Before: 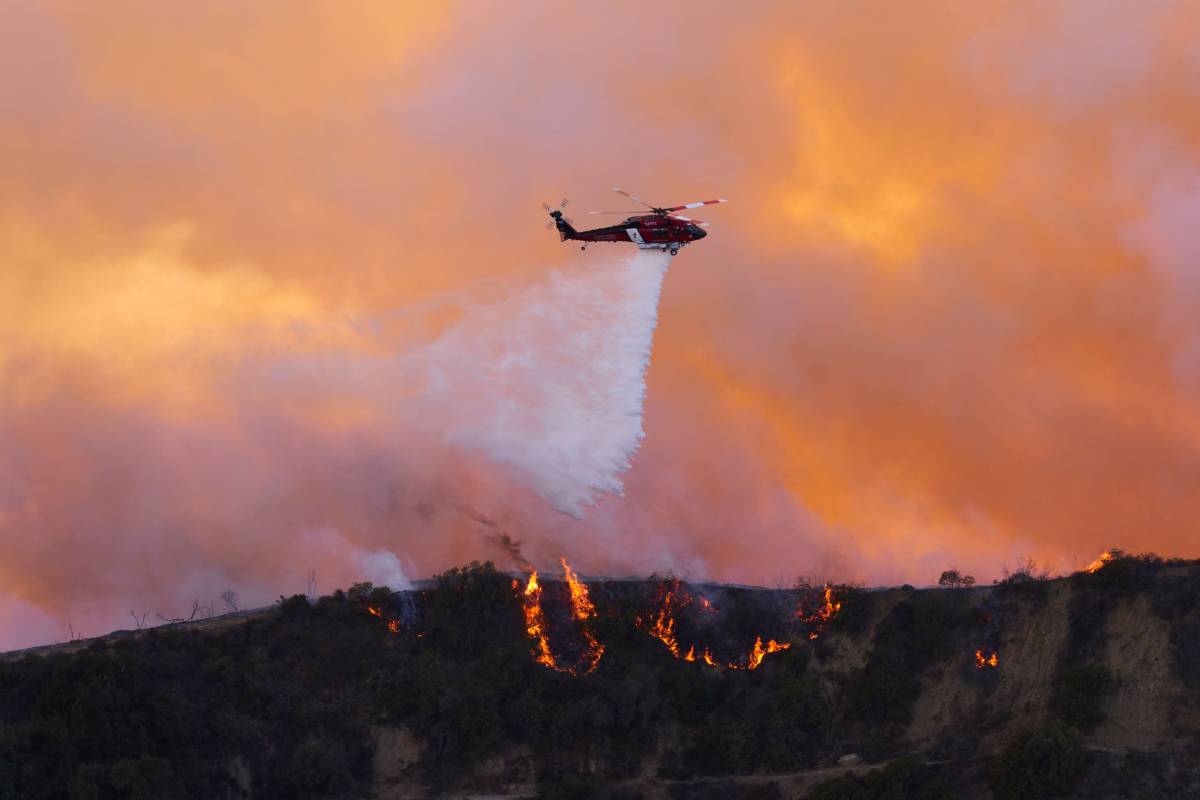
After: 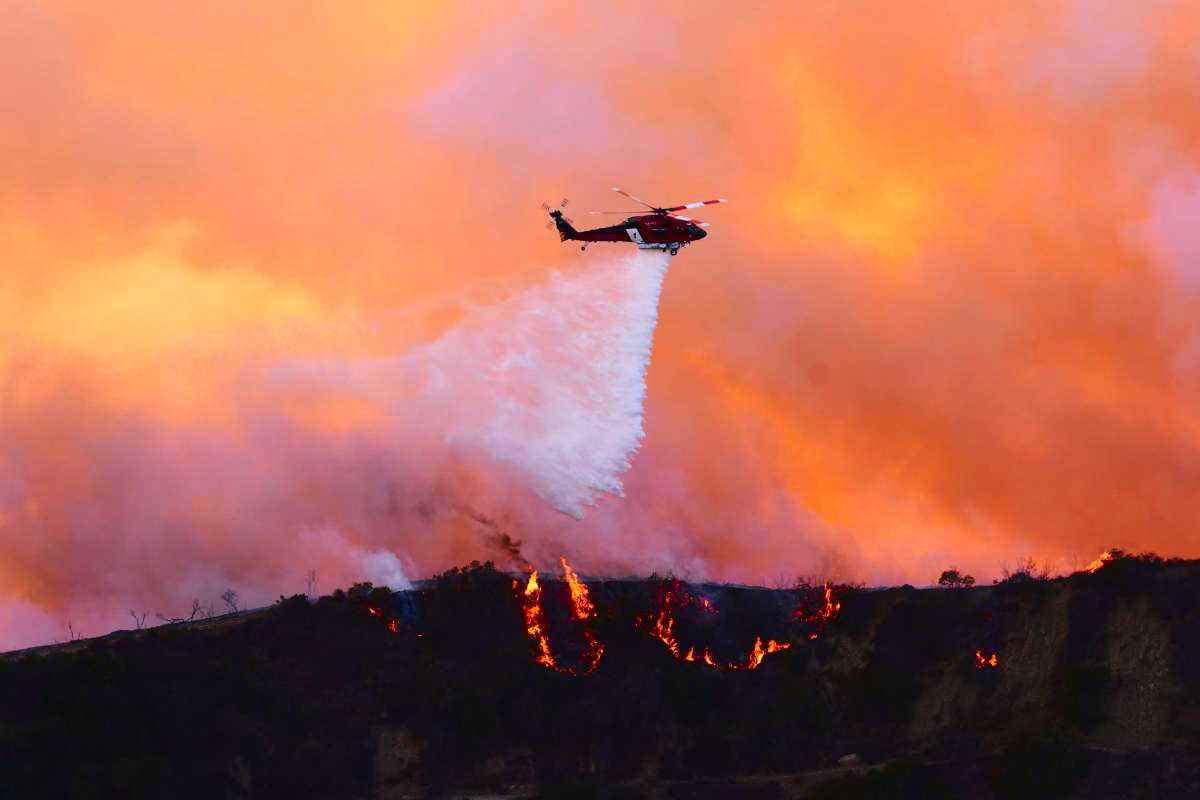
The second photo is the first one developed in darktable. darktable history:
tone curve: curves: ch0 [(0, 0.023) (0.137, 0.069) (0.249, 0.163) (0.487, 0.491) (0.778, 0.858) (0.896, 0.94) (1, 0.988)]; ch1 [(0, 0) (0.396, 0.369) (0.483, 0.459) (0.498, 0.5) (0.515, 0.517) (0.562, 0.6) (0.611, 0.667) (0.692, 0.744) (0.798, 0.863) (1, 1)]; ch2 [(0, 0) (0.426, 0.398) (0.483, 0.481) (0.503, 0.503) (0.526, 0.527) (0.549, 0.59) (0.62, 0.666) (0.705, 0.755) (0.985, 0.966)], color space Lab, independent channels
